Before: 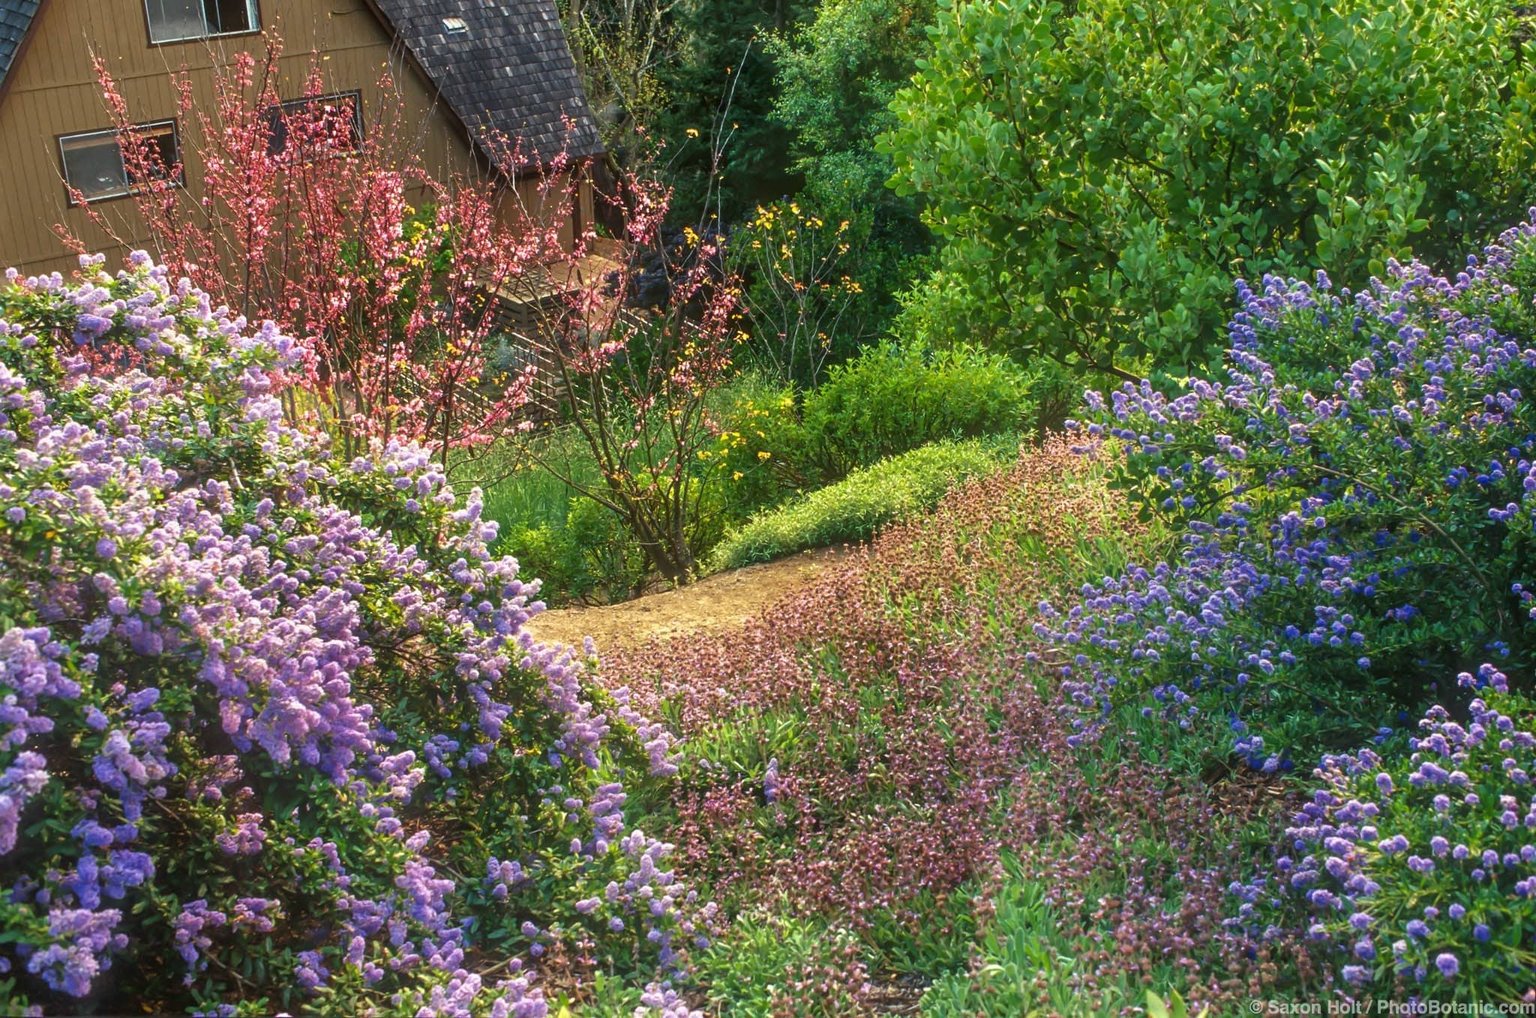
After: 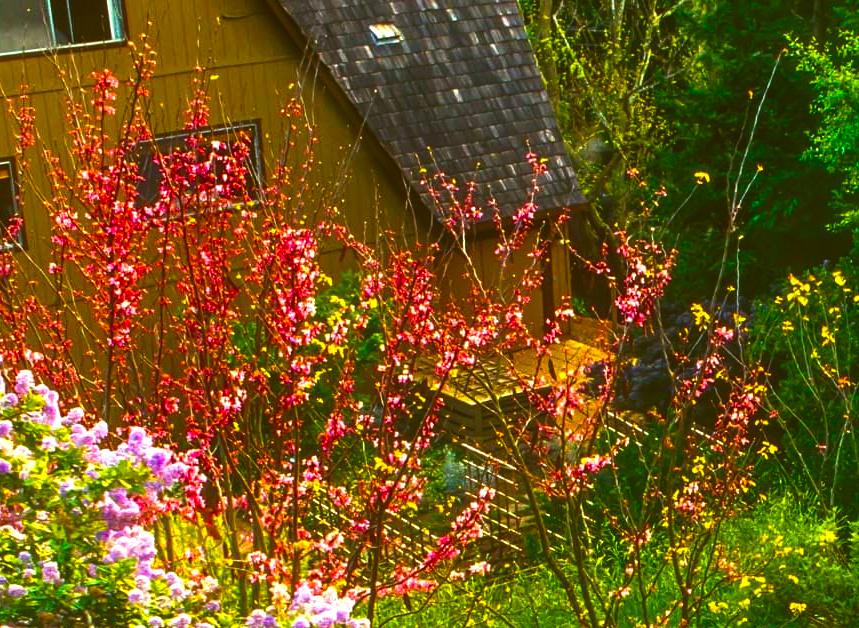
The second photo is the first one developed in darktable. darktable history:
crop and rotate: left 10.817%, top 0.062%, right 47.194%, bottom 53.626%
color correction: highlights a* -1.43, highlights b* 10.12, shadows a* 0.395, shadows b* 19.35
exposure: black level correction -0.015, exposure -0.125 EV, compensate highlight preservation false
color balance rgb: linear chroma grading › shadows -40%, linear chroma grading › highlights 40%, linear chroma grading › global chroma 45%, linear chroma grading › mid-tones -30%, perceptual saturation grading › global saturation 55%, perceptual saturation grading › highlights -50%, perceptual saturation grading › mid-tones 40%, perceptual saturation grading › shadows 30%, perceptual brilliance grading › global brilliance 20%, perceptual brilliance grading › shadows -40%, global vibrance 35%
